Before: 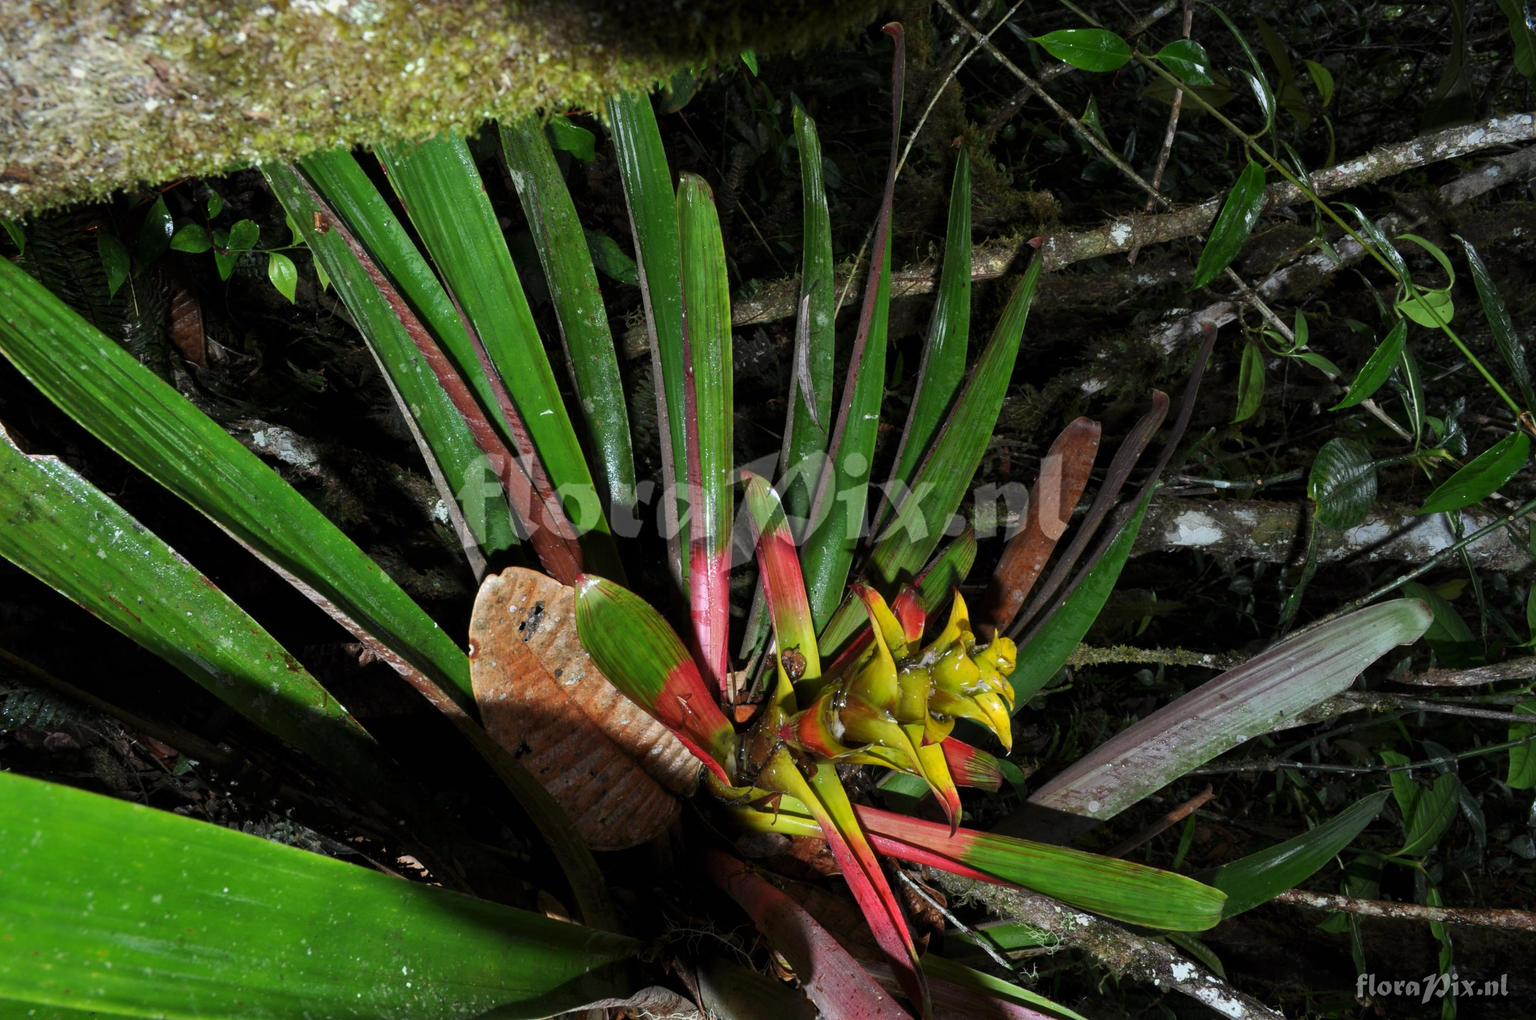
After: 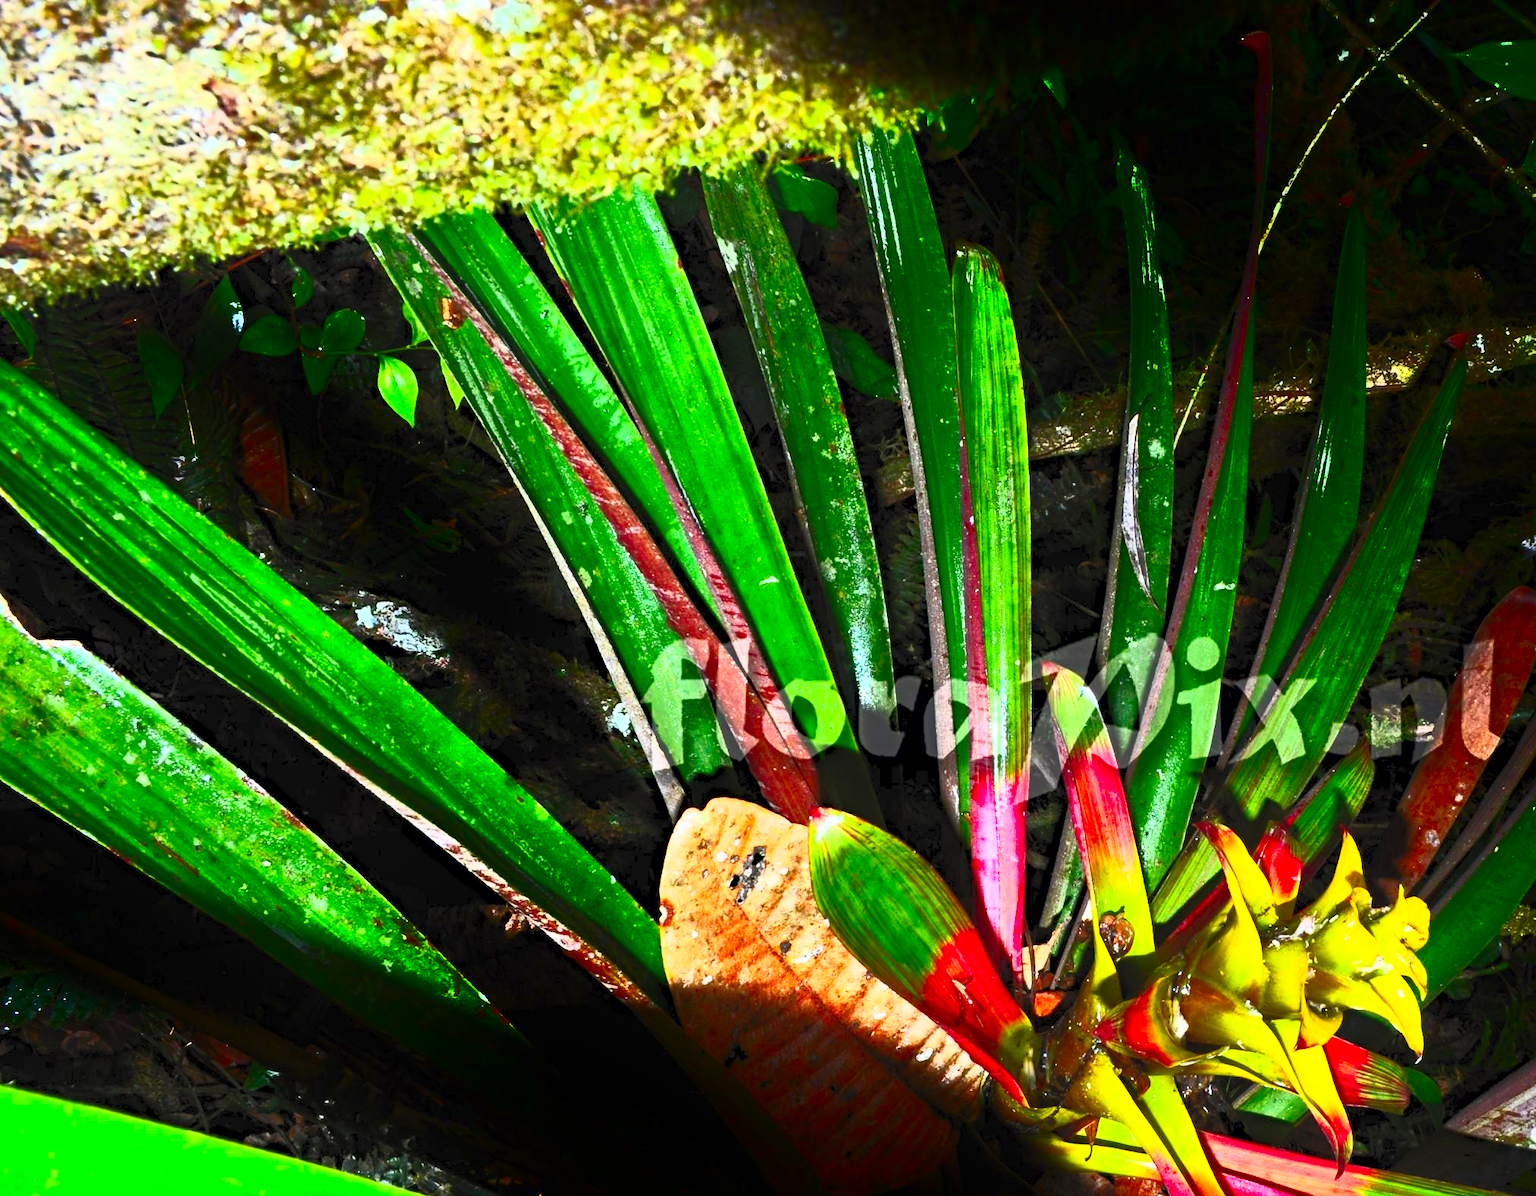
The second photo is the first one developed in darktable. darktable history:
contrast brightness saturation: contrast 1, brightness 1, saturation 1
haze removal: strength 0.29, distance 0.25, compatibility mode true, adaptive false
shadows and highlights: shadows -88.03, highlights -35.45, shadows color adjustment 99.15%, highlights color adjustment 0%, soften with gaussian
crop: right 28.885%, bottom 16.626%
